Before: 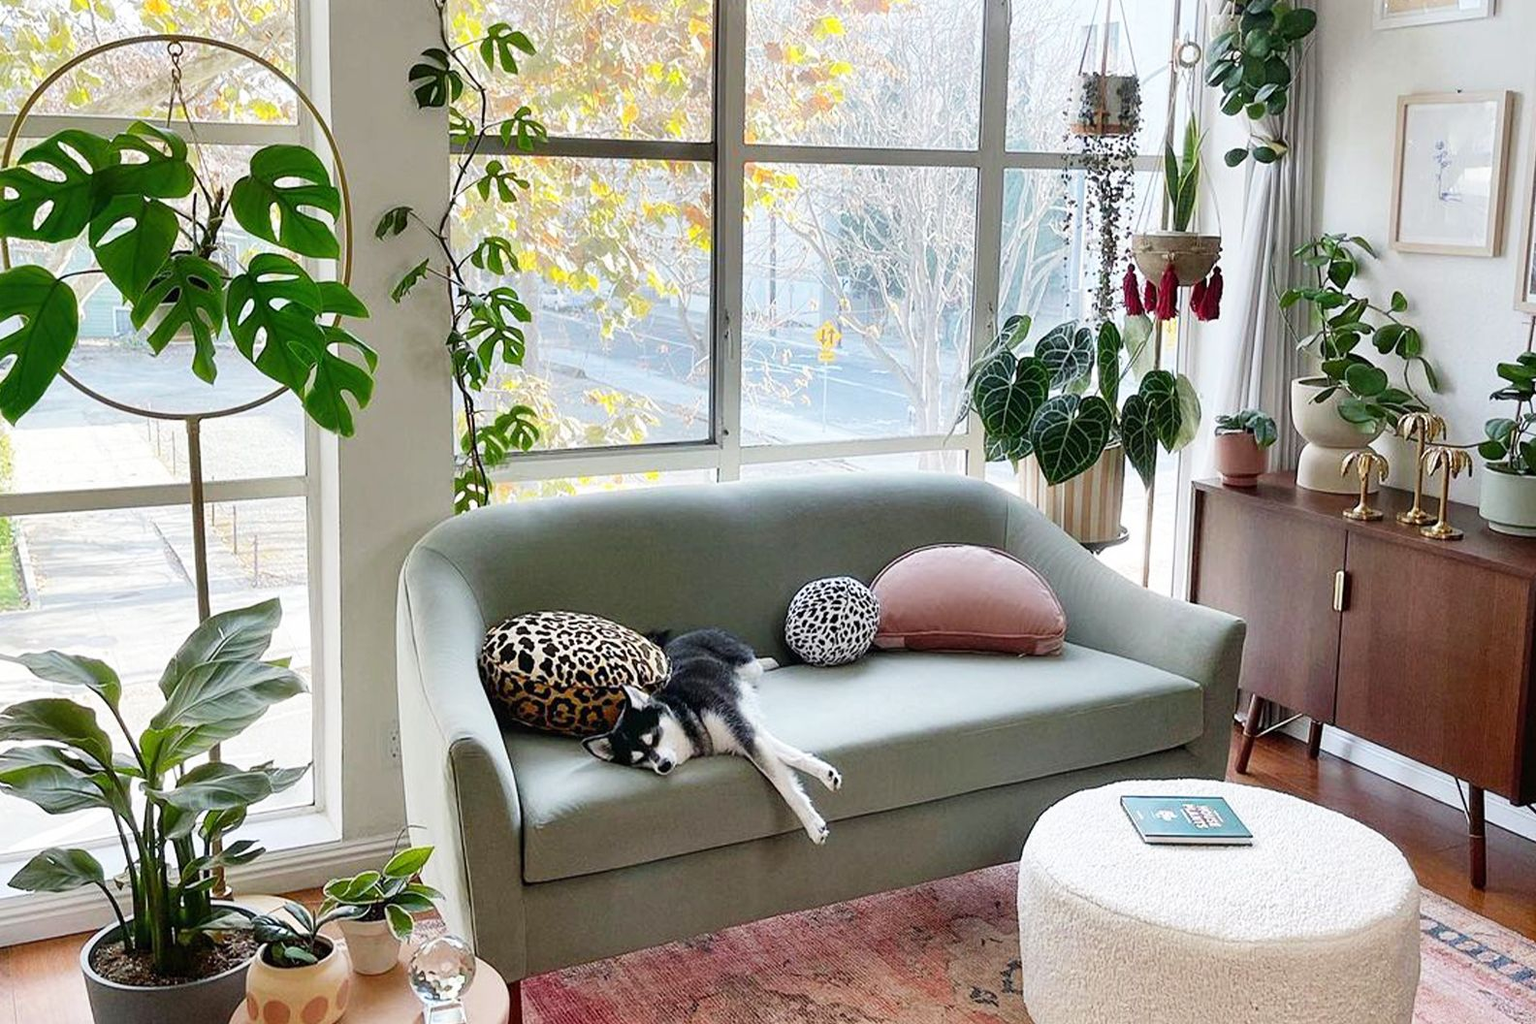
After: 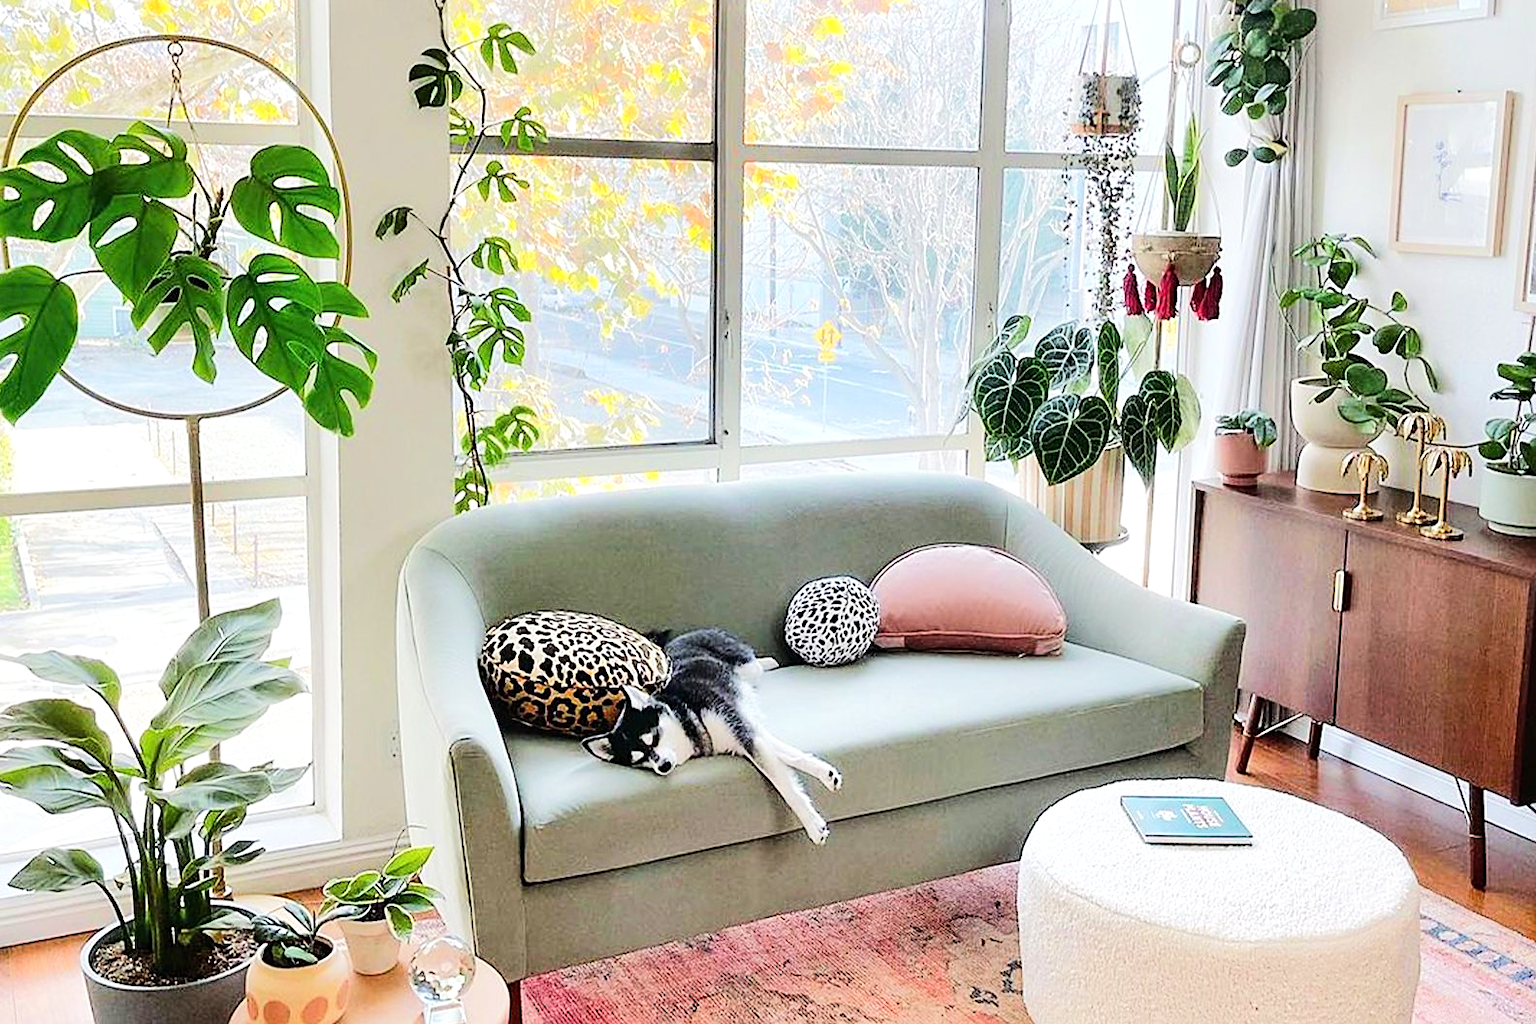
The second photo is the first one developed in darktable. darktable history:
sharpen: radius 1.882, amount 0.397, threshold 1.351
tone equalizer: -7 EV 0.143 EV, -6 EV 0.62 EV, -5 EV 1.13 EV, -4 EV 1.31 EV, -3 EV 1.13 EV, -2 EV 0.6 EV, -1 EV 0.147 EV, edges refinement/feathering 500, mask exposure compensation -1.57 EV, preserve details no
